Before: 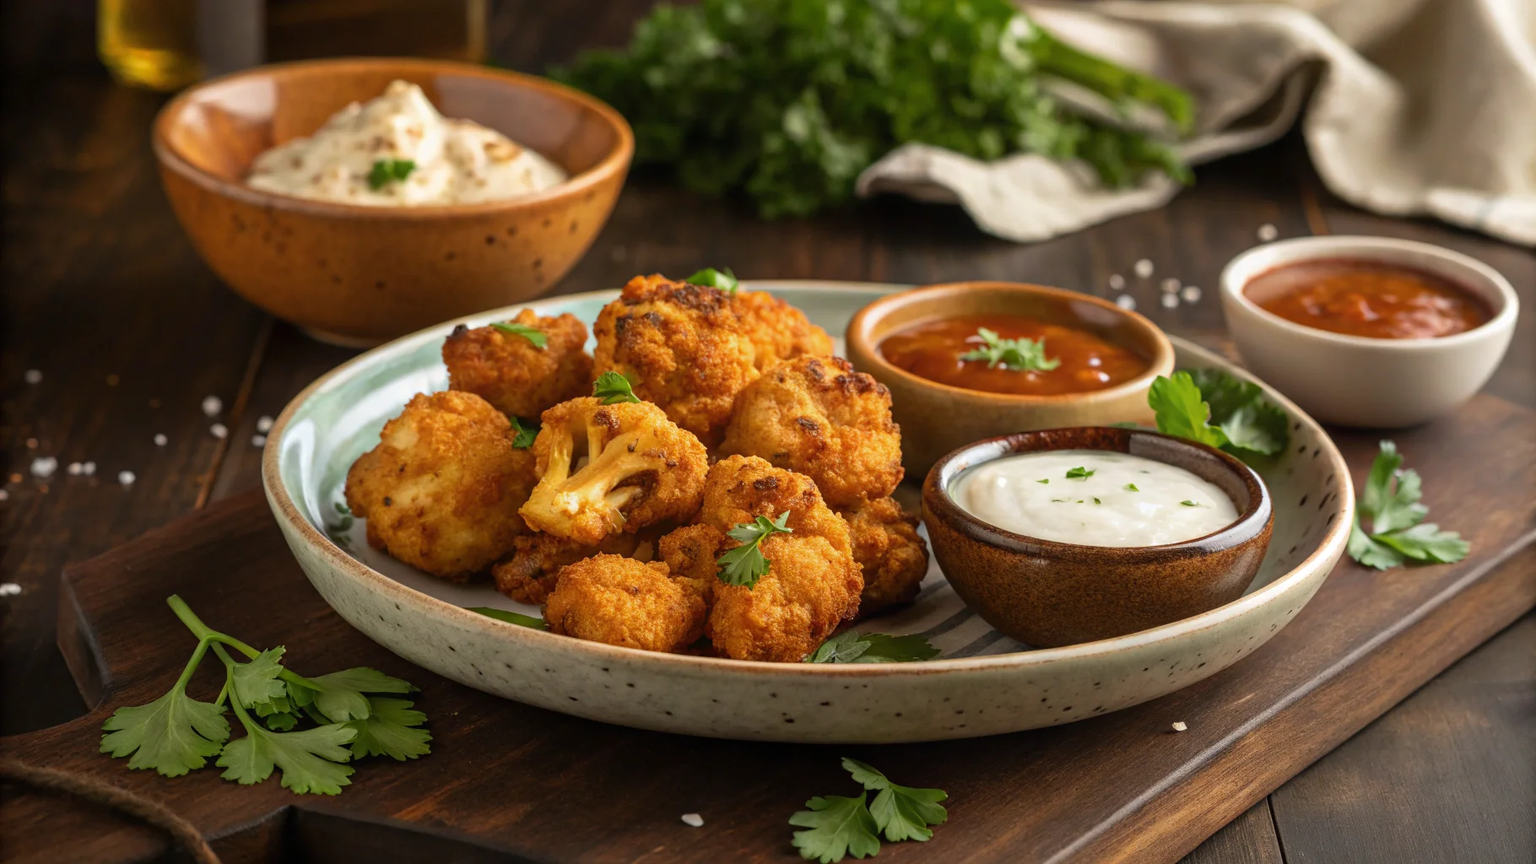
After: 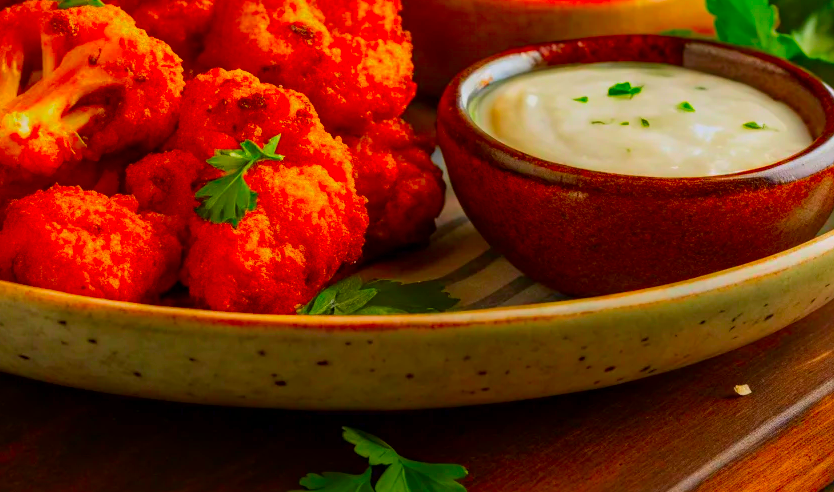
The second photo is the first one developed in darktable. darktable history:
color correction: highlights b* -0.019, saturation 2.95
crop: left 35.989%, top 46.033%, right 18.173%, bottom 5.859%
exposure: exposure -0.485 EV, compensate highlight preservation false
local contrast: mode bilateral grid, contrast 19, coarseness 50, detail 120%, midtone range 0.2
